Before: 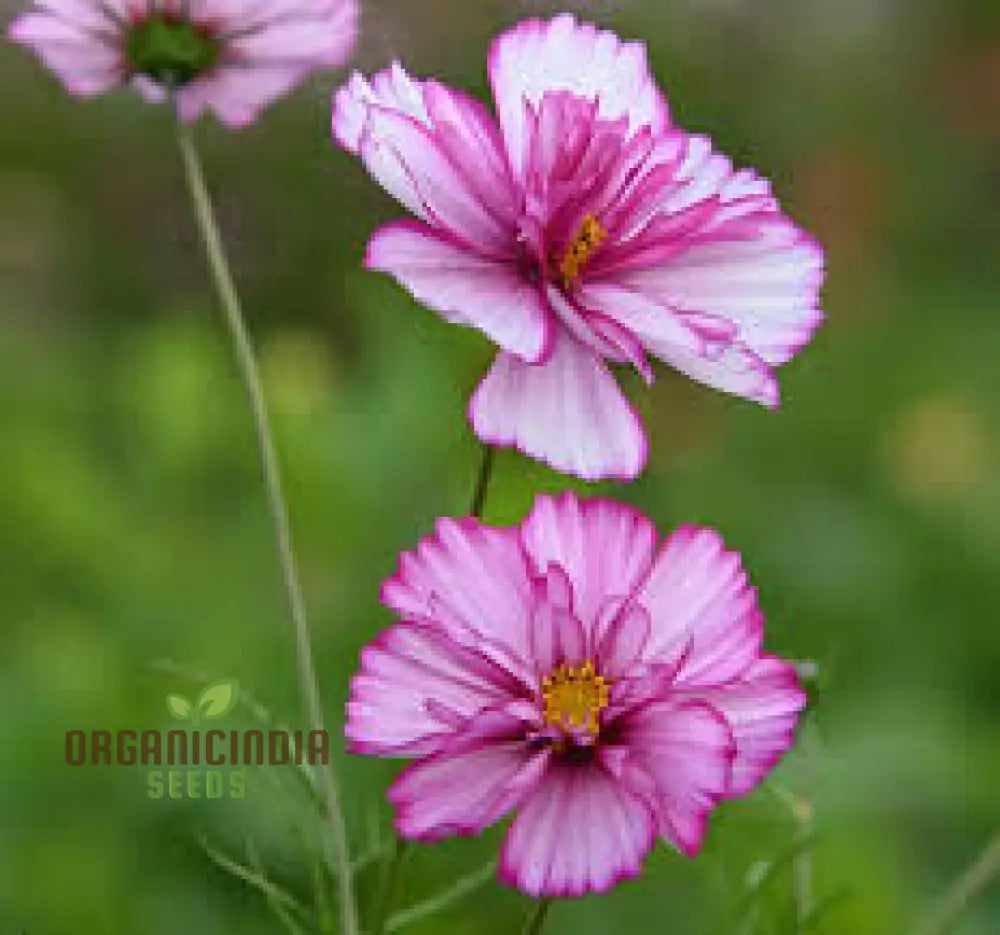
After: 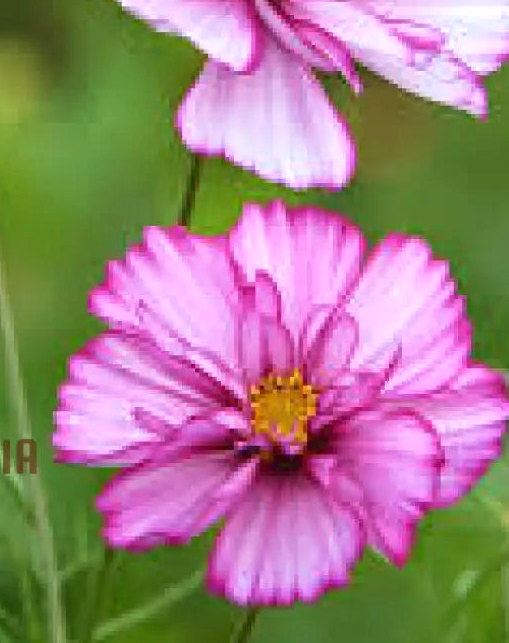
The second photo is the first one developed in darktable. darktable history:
exposure: black level correction 0, exposure 0.4 EV, compensate exposure bias true, compensate highlight preservation false
velvia: on, module defaults
crop and rotate: left 29.237%, top 31.152%, right 19.807%
white balance: red 1, blue 1
